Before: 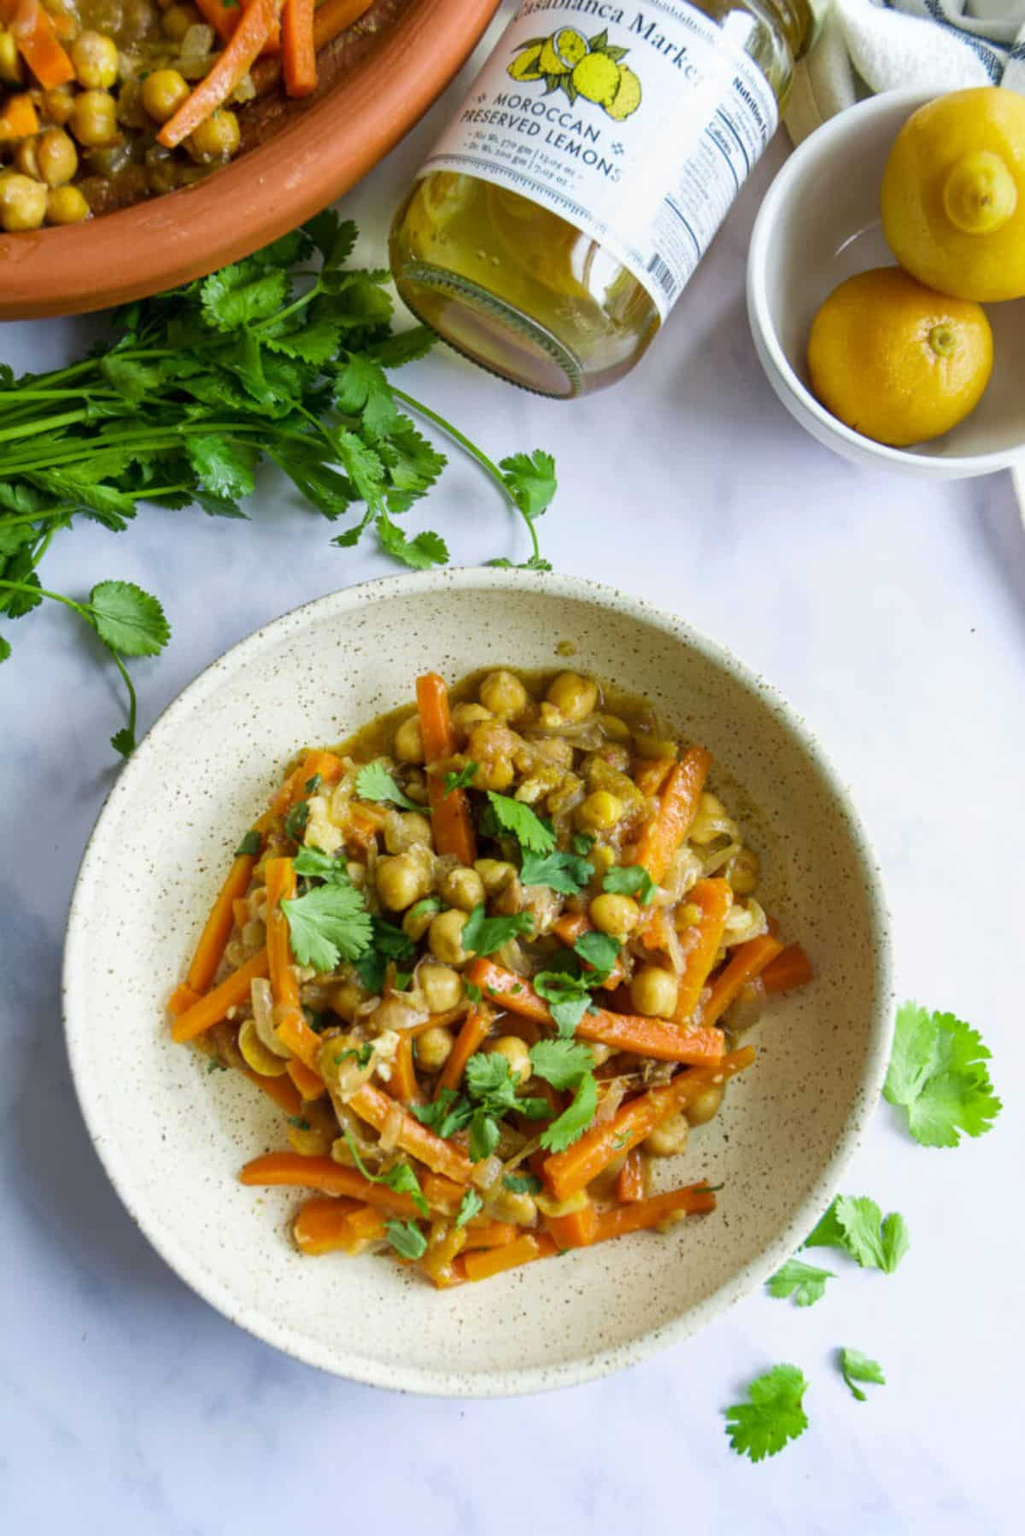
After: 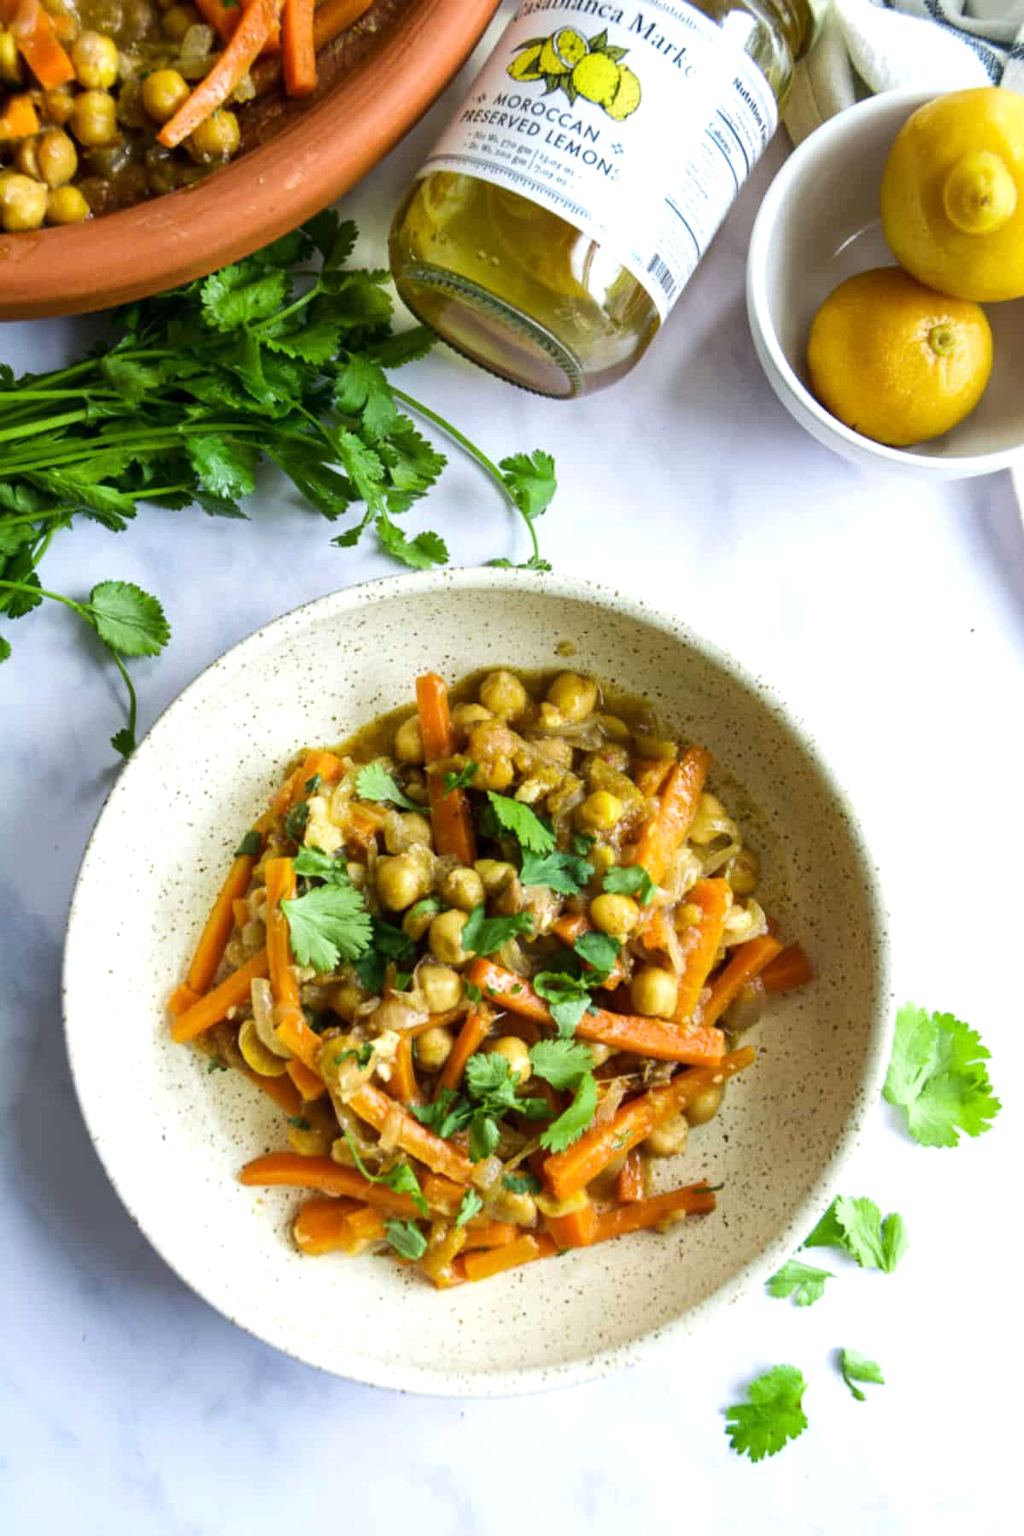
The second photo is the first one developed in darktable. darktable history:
exposure: compensate highlight preservation false
tone equalizer: -8 EV -0.413 EV, -7 EV -0.36 EV, -6 EV -0.348 EV, -5 EV -0.254 EV, -3 EV 0.23 EV, -2 EV 0.341 EV, -1 EV 0.383 EV, +0 EV 0.415 EV, edges refinement/feathering 500, mask exposure compensation -1.57 EV, preserve details no
